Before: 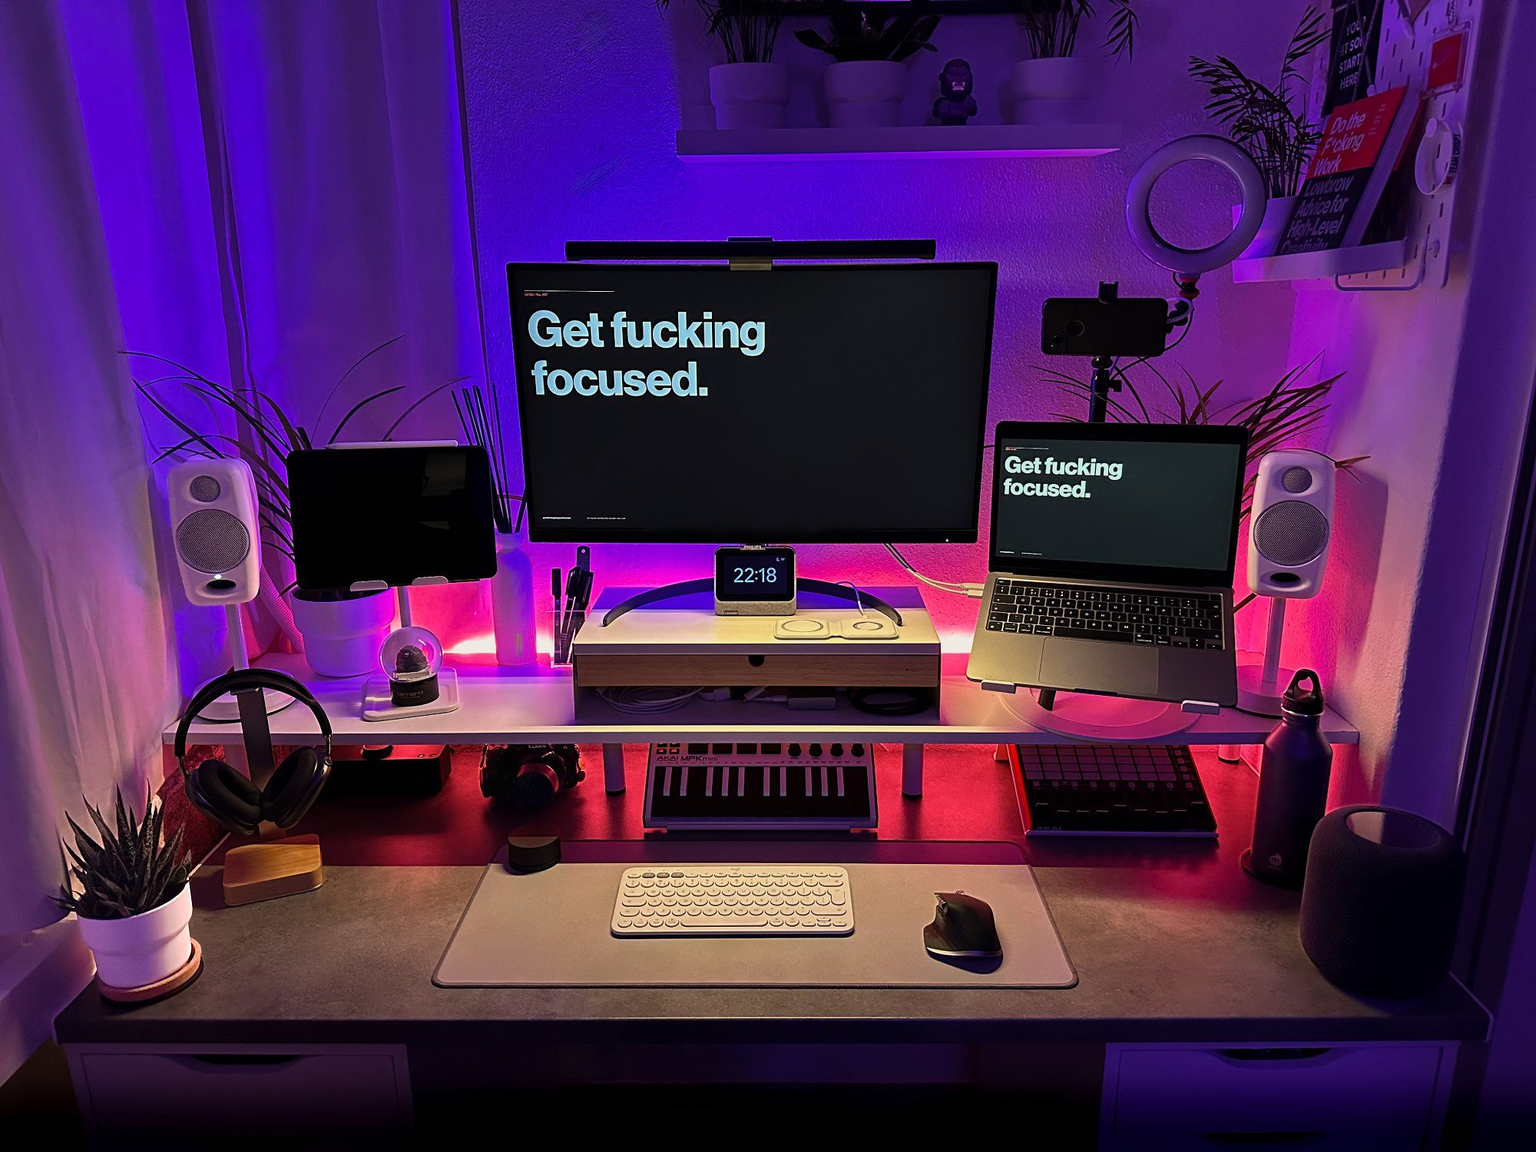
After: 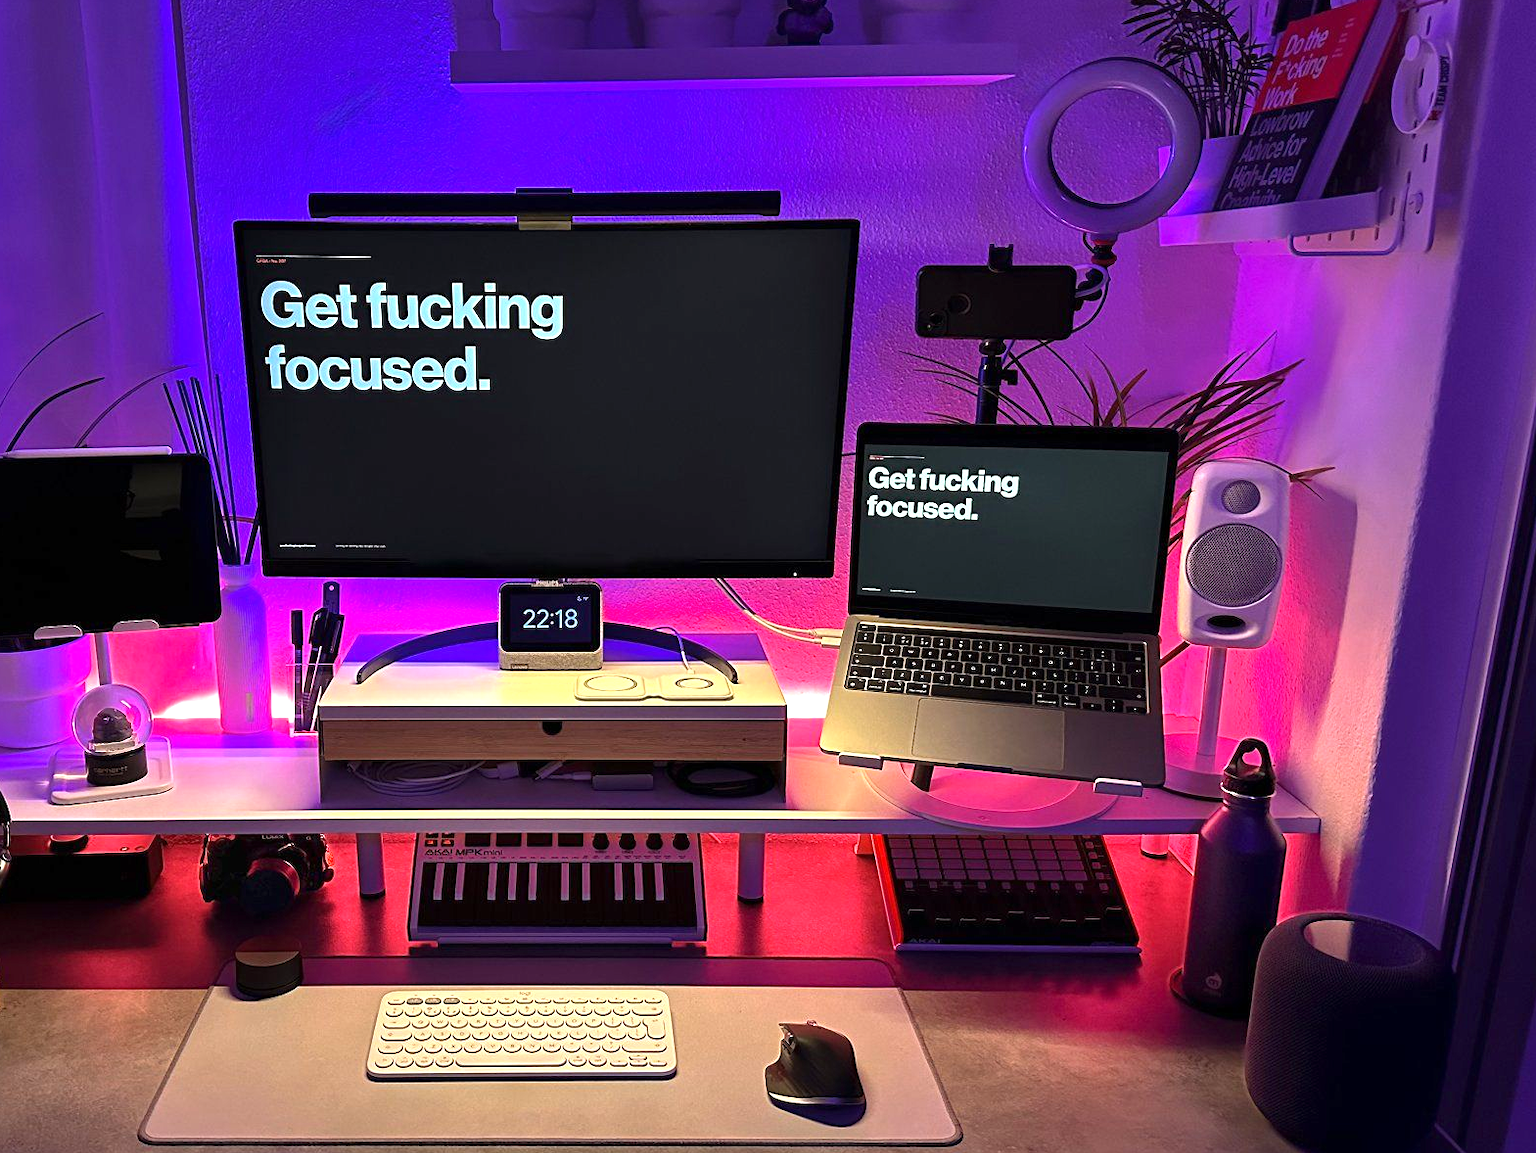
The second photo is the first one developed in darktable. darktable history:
crop and rotate: left 21.085%, top 7.841%, right 0.454%, bottom 13.616%
exposure: exposure 0.732 EV, compensate highlight preservation false
